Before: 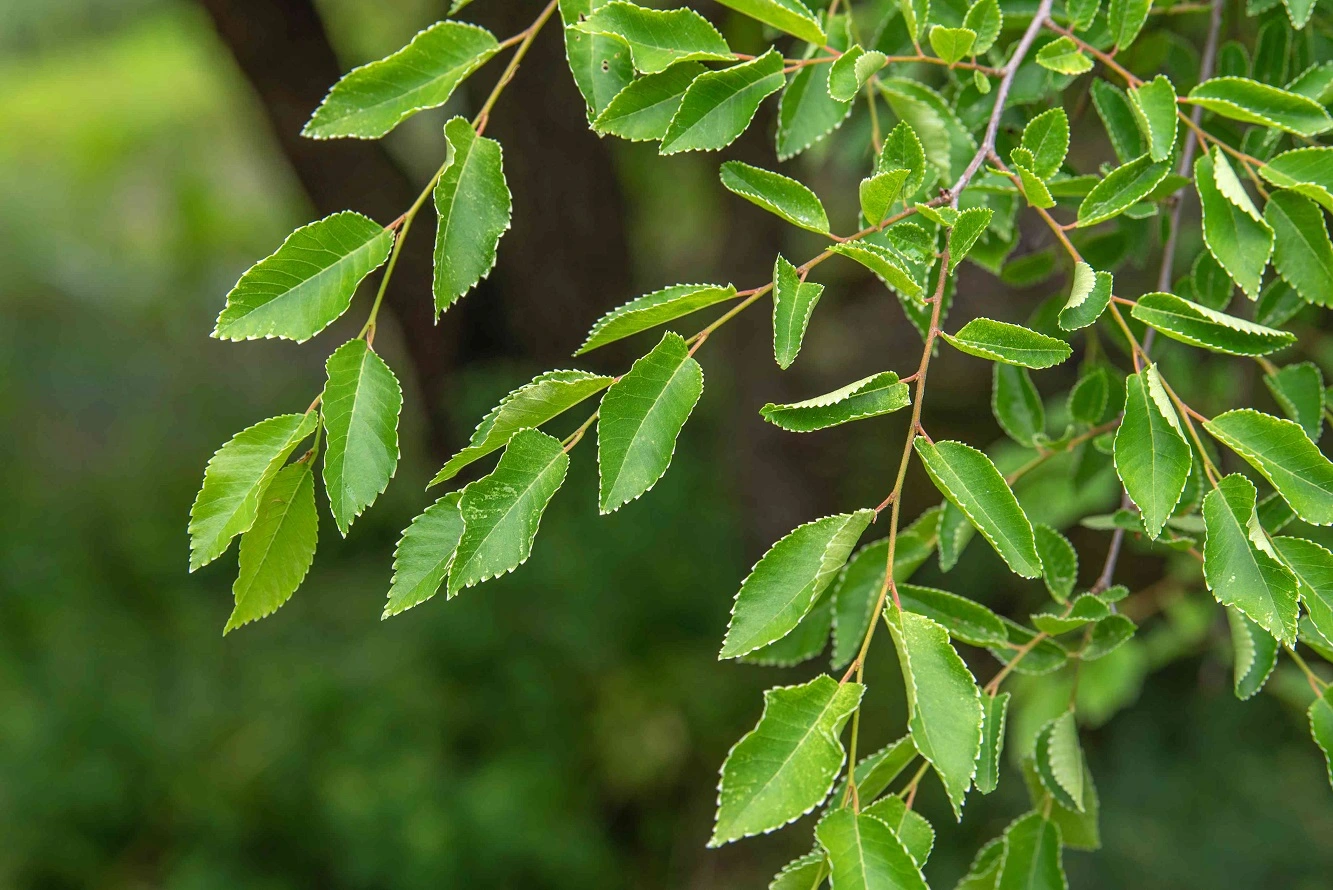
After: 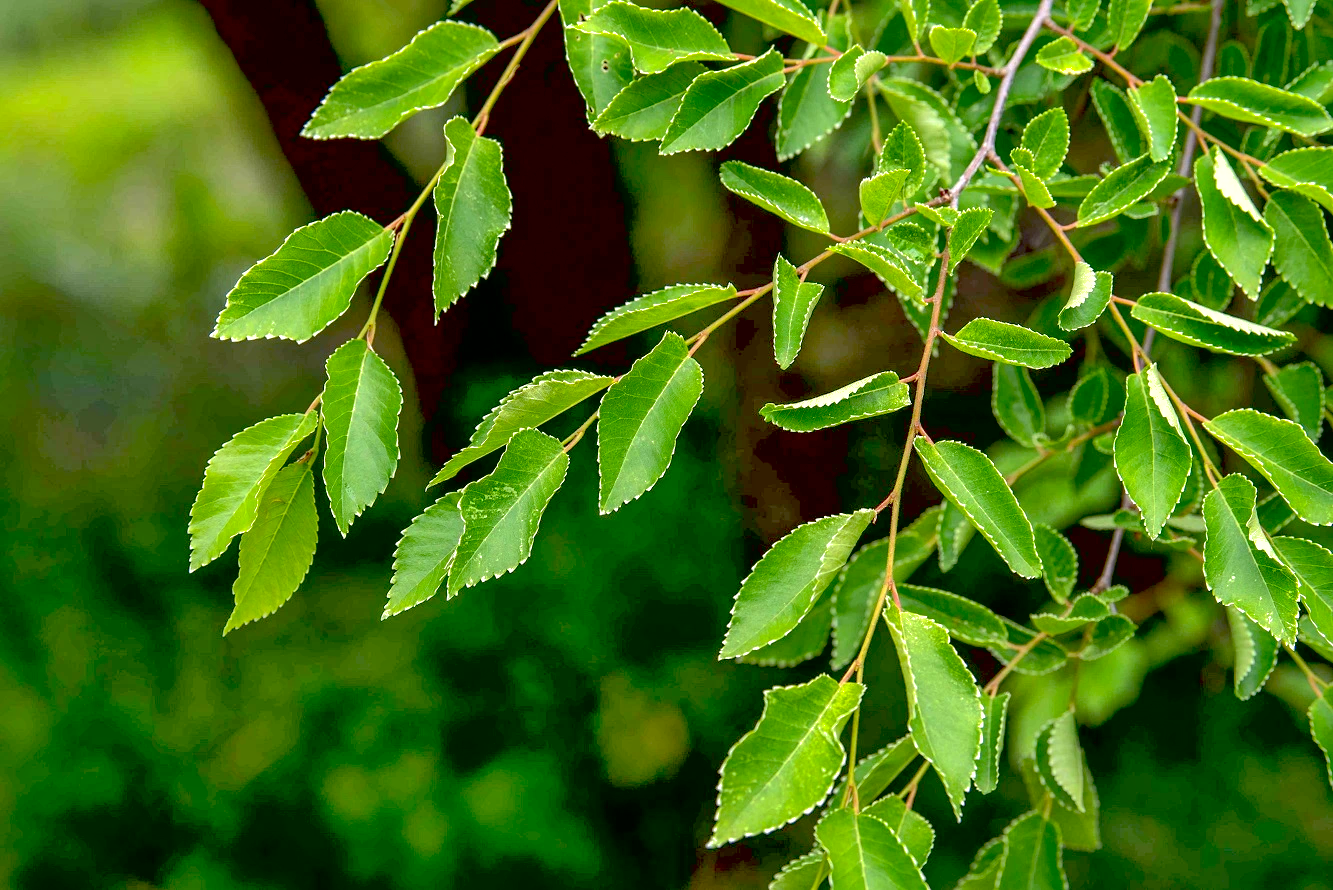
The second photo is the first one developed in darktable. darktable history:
shadows and highlights: on, module defaults
exposure: black level correction 0.031, exposure 0.304 EV, compensate highlight preservation false
local contrast: mode bilateral grid, contrast 20, coarseness 50, detail 140%, midtone range 0.2
